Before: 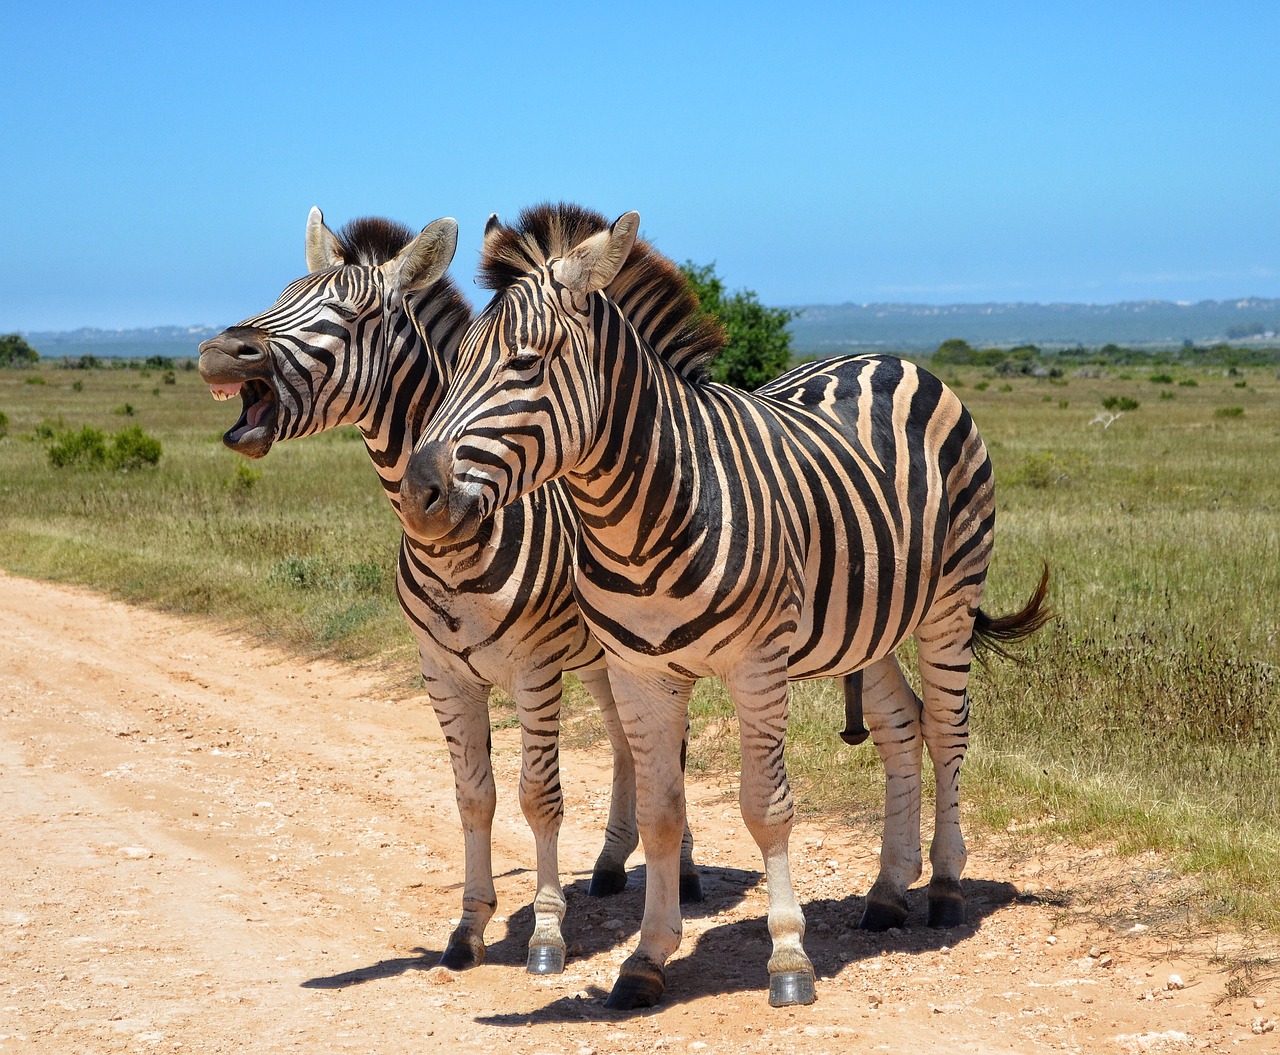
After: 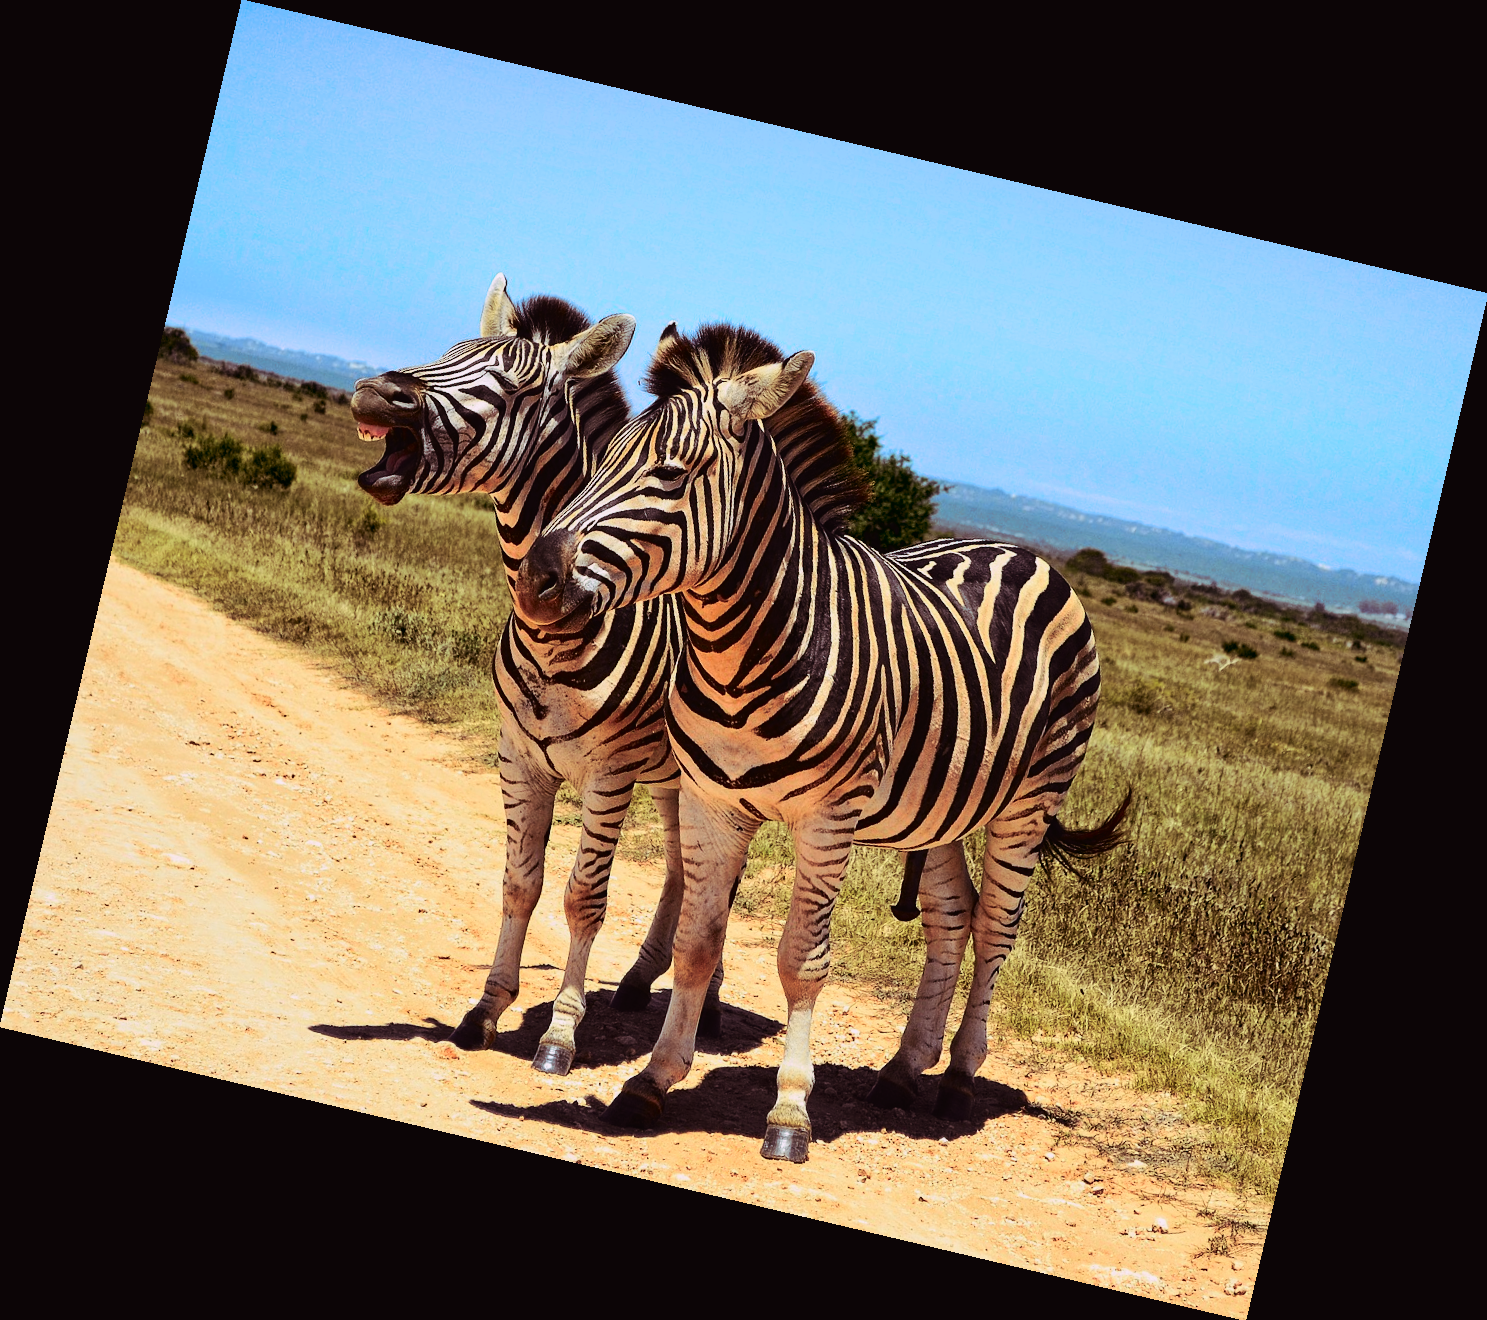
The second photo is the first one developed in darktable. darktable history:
rotate and perspective: rotation 13.27°, automatic cropping off
contrast brightness saturation: contrast 0.21, brightness -0.11, saturation 0.21
split-toning: highlights › hue 298.8°, highlights › saturation 0.73, compress 41.76%
tone curve: curves: ch0 [(0, 0.02) (0.063, 0.058) (0.262, 0.243) (0.447, 0.468) (0.544, 0.596) (0.805, 0.823) (1, 0.952)]; ch1 [(0, 0) (0.339, 0.31) (0.417, 0.401) (0.452, 0.455) (0.482, 0.483) (0.502, 0.499) (0.517, 0.506) (0.55, 0.542) (0.588, 0.604) (0.729, 0.782) (1, 1)]; ch2 [(0, 0) (0.346, 0.34) (0.431, 0.45) (0.485, 0.487) (0.5, 0.496) (0.527, 0.526) (0.56, 0.574) (0.613, 0.642) (0.679, 0.703) (1, 1)], color space Lab, independent channels, preserve colors none
